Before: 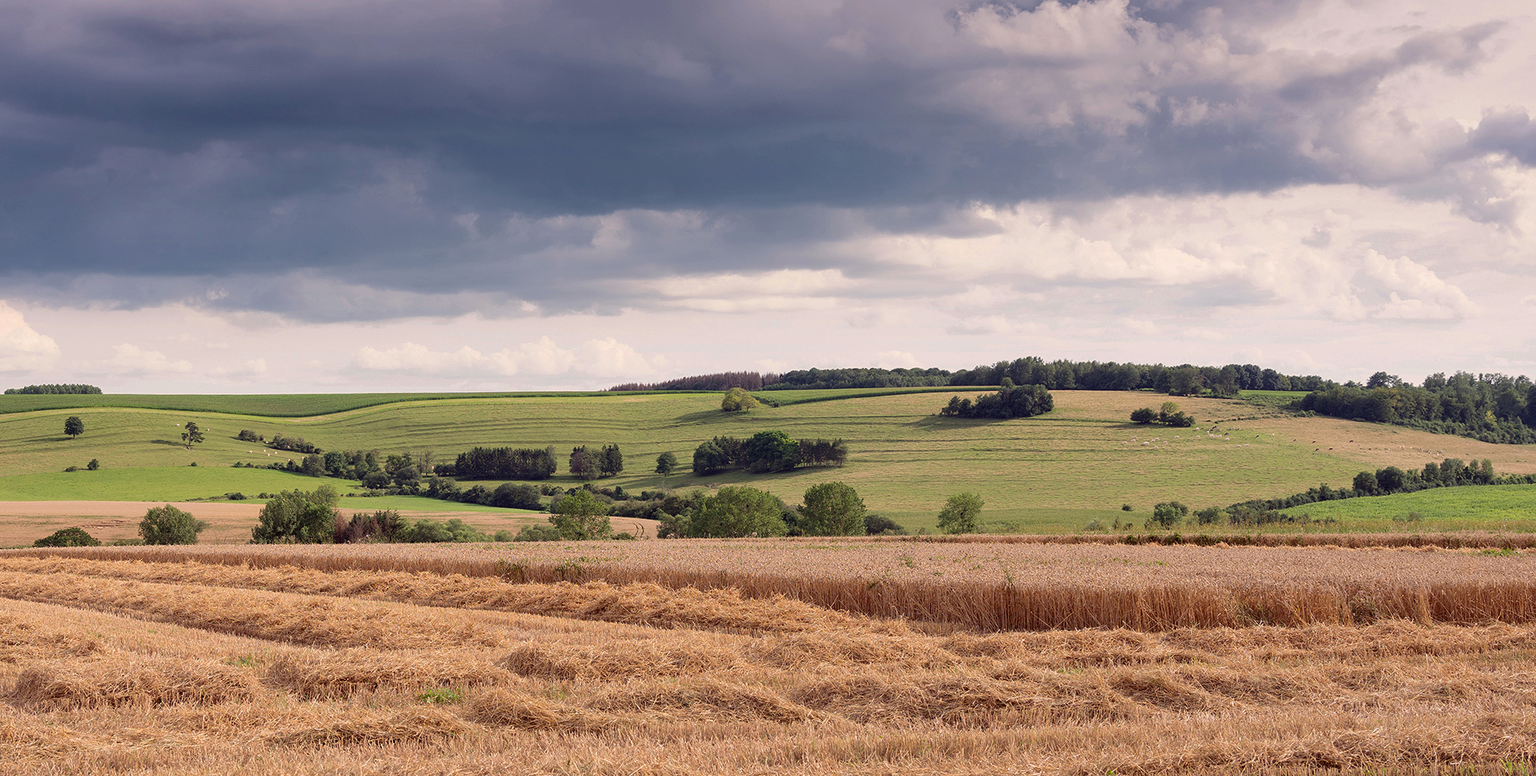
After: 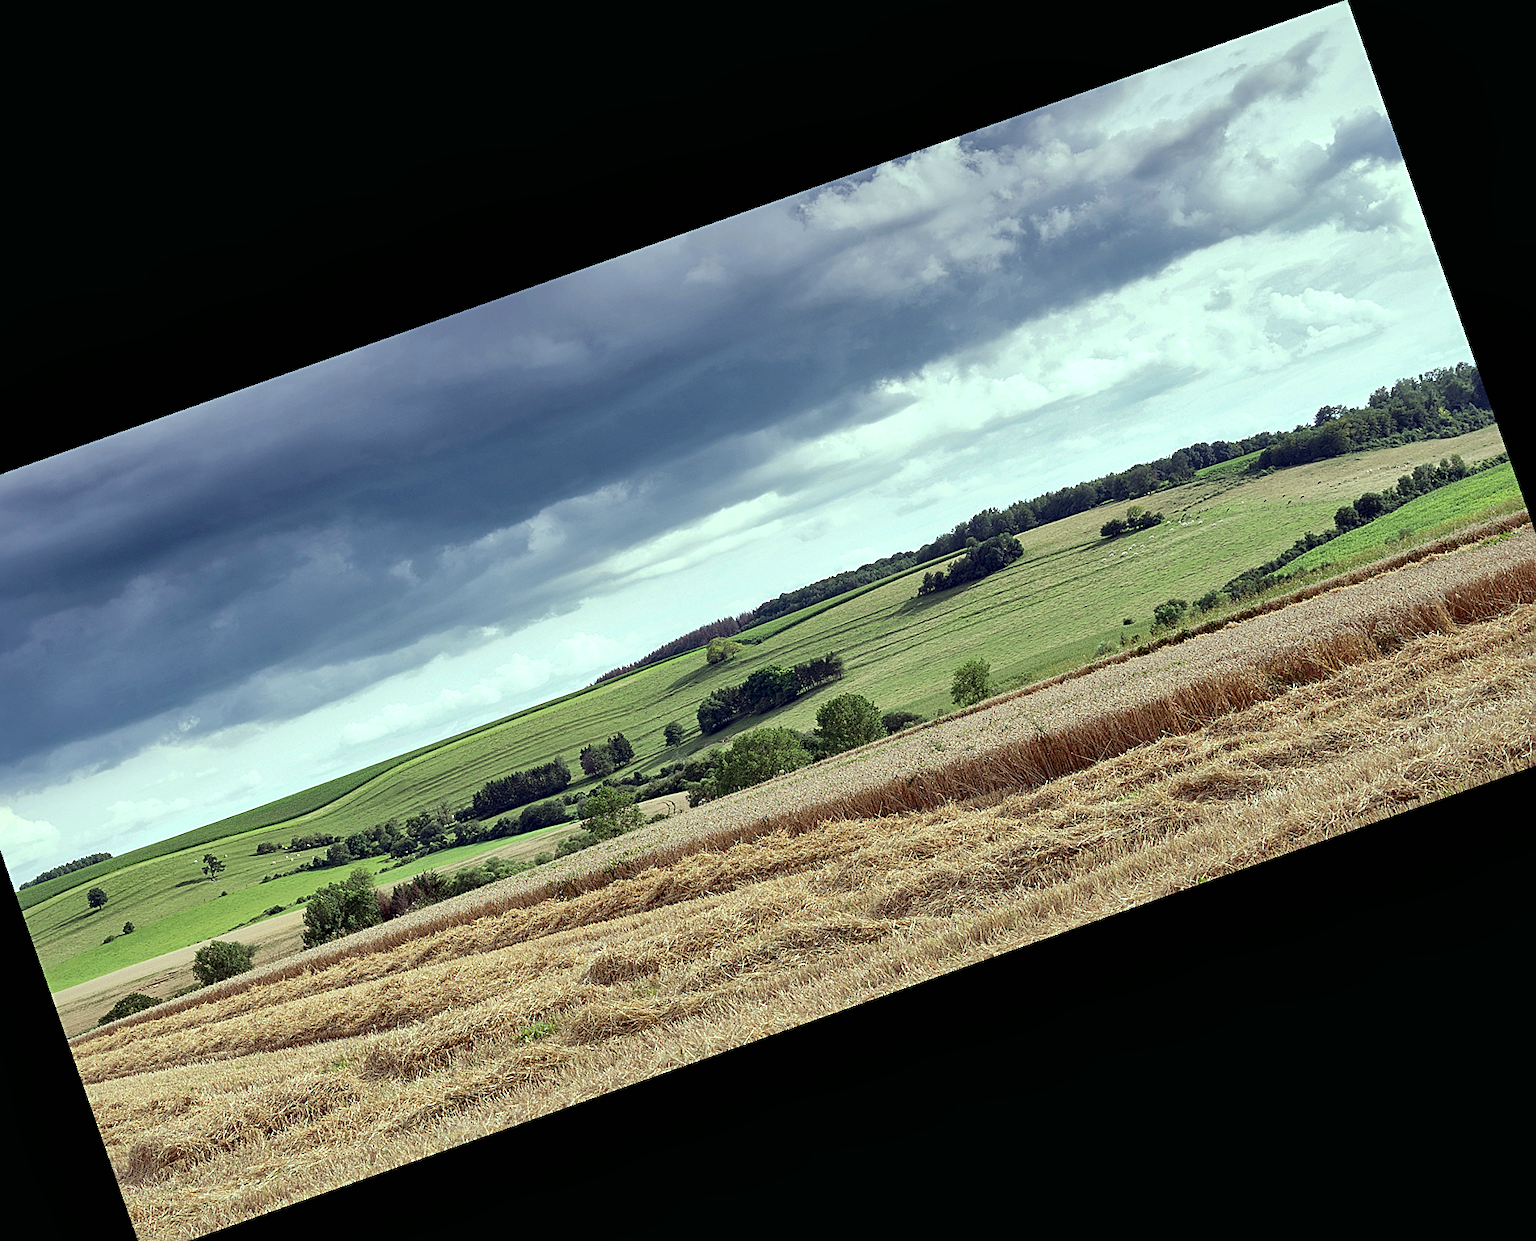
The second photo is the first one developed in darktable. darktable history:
color balance: mode lift, gamma, gain (sRGB), lift [0.997, 0.979, 1.021, 1.011], gamma [1, 1.084, 0.916, 0.998], gain [1, 0.87, 1.13, 1.101], contrast 4.55%, contrast fulcrum 38.24%, output saturation 104.09%
local contrast: mode bilateral grid, contrast 25, coarseness 60, detail 151%, midtone range 0.2
crop and rotate: angle 19.43°, left 6.812%, right 4.125%, bottom 1.087%
sharpen: on, module defaults
